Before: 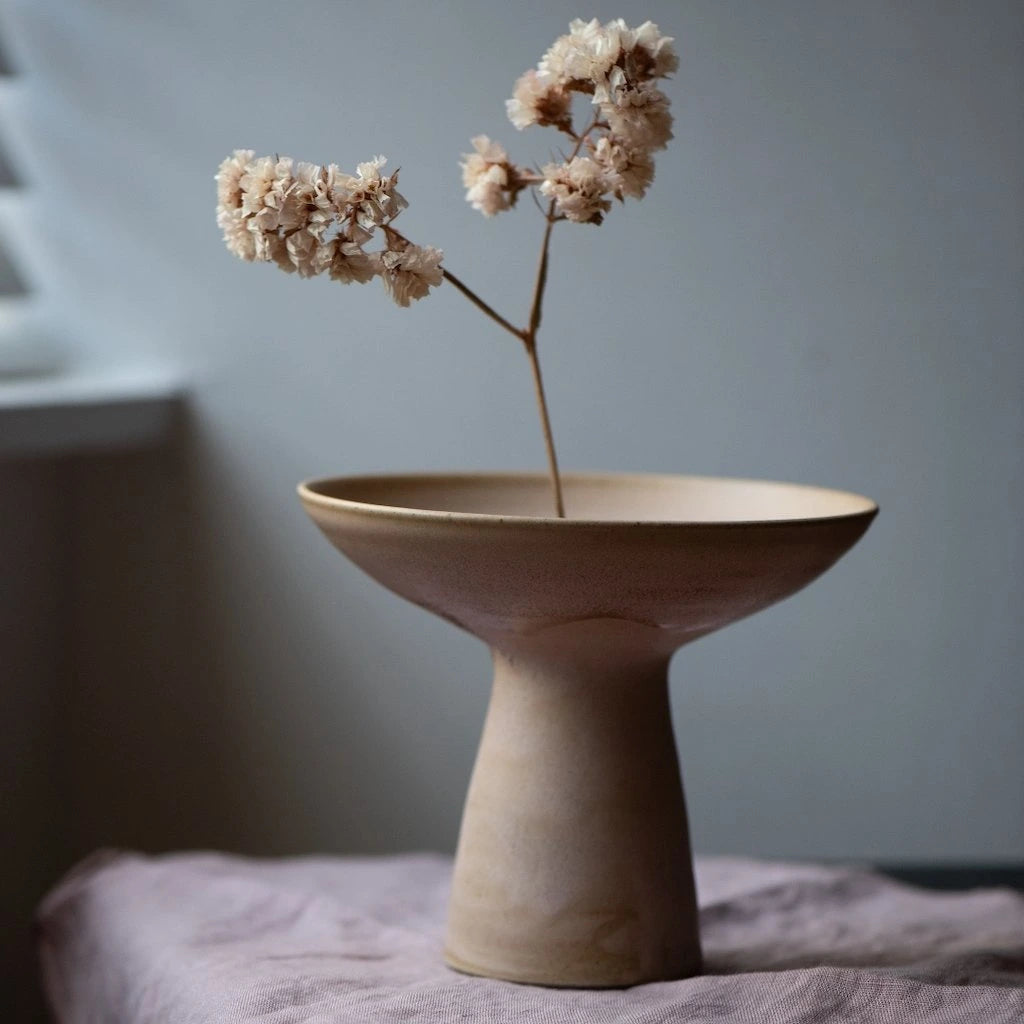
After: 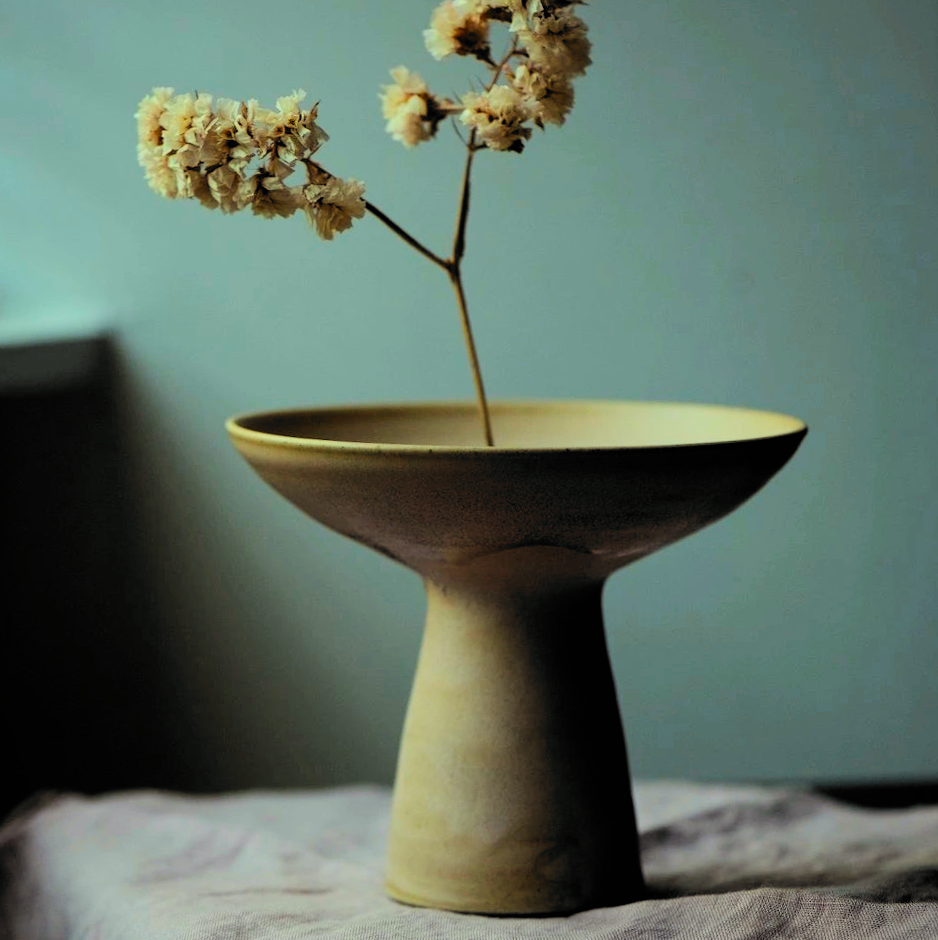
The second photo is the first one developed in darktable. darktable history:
color correction: highlights a* -11.06, highlights b* 9.94, saturation 1.71
filmic rgb: black relative exposure -5.01 EV, white relative exposure 3.96 EV, hardness 2.9, contrast 1.297, highlights saturation mix -30.27%, color science v6 (2022)
crop and rotate: angle 1.59°, left 5.801%, top 5.67%
